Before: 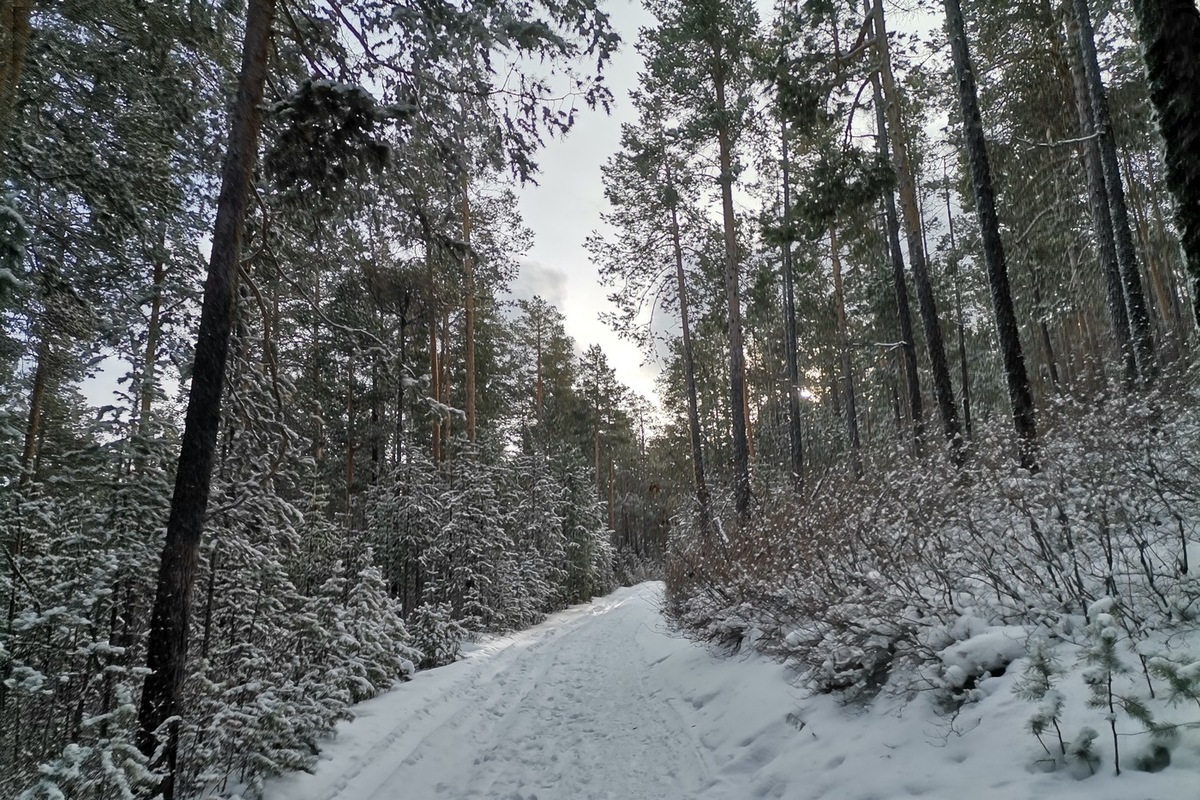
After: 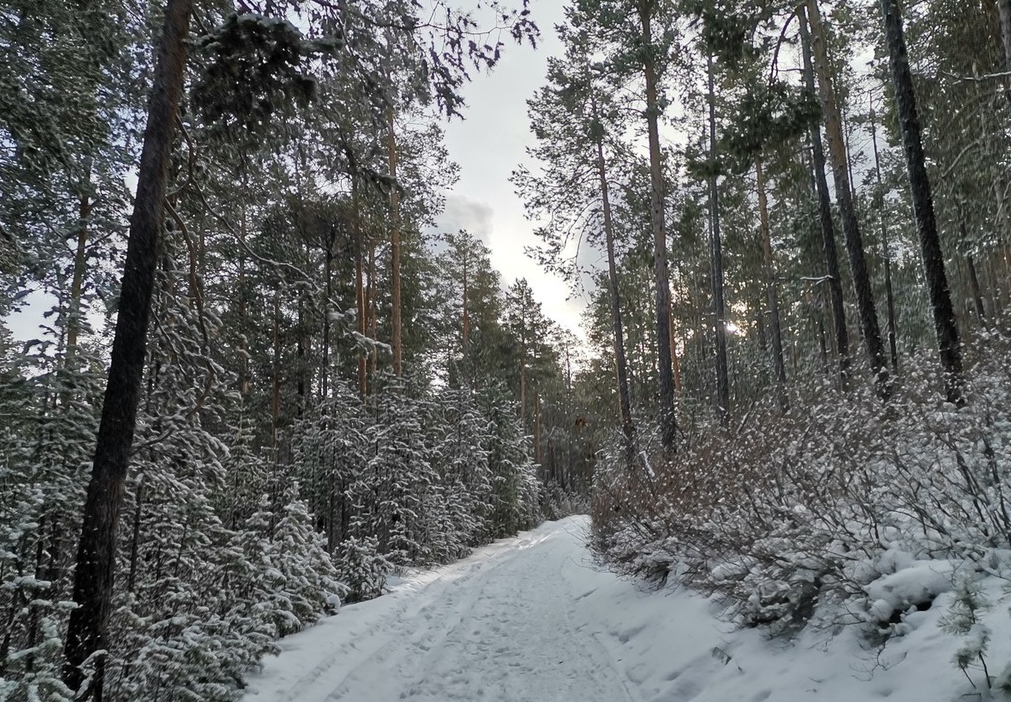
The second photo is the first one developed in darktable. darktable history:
crop: left 6.186%, top 8.302%, right 9.551%, bottom 3.903%
